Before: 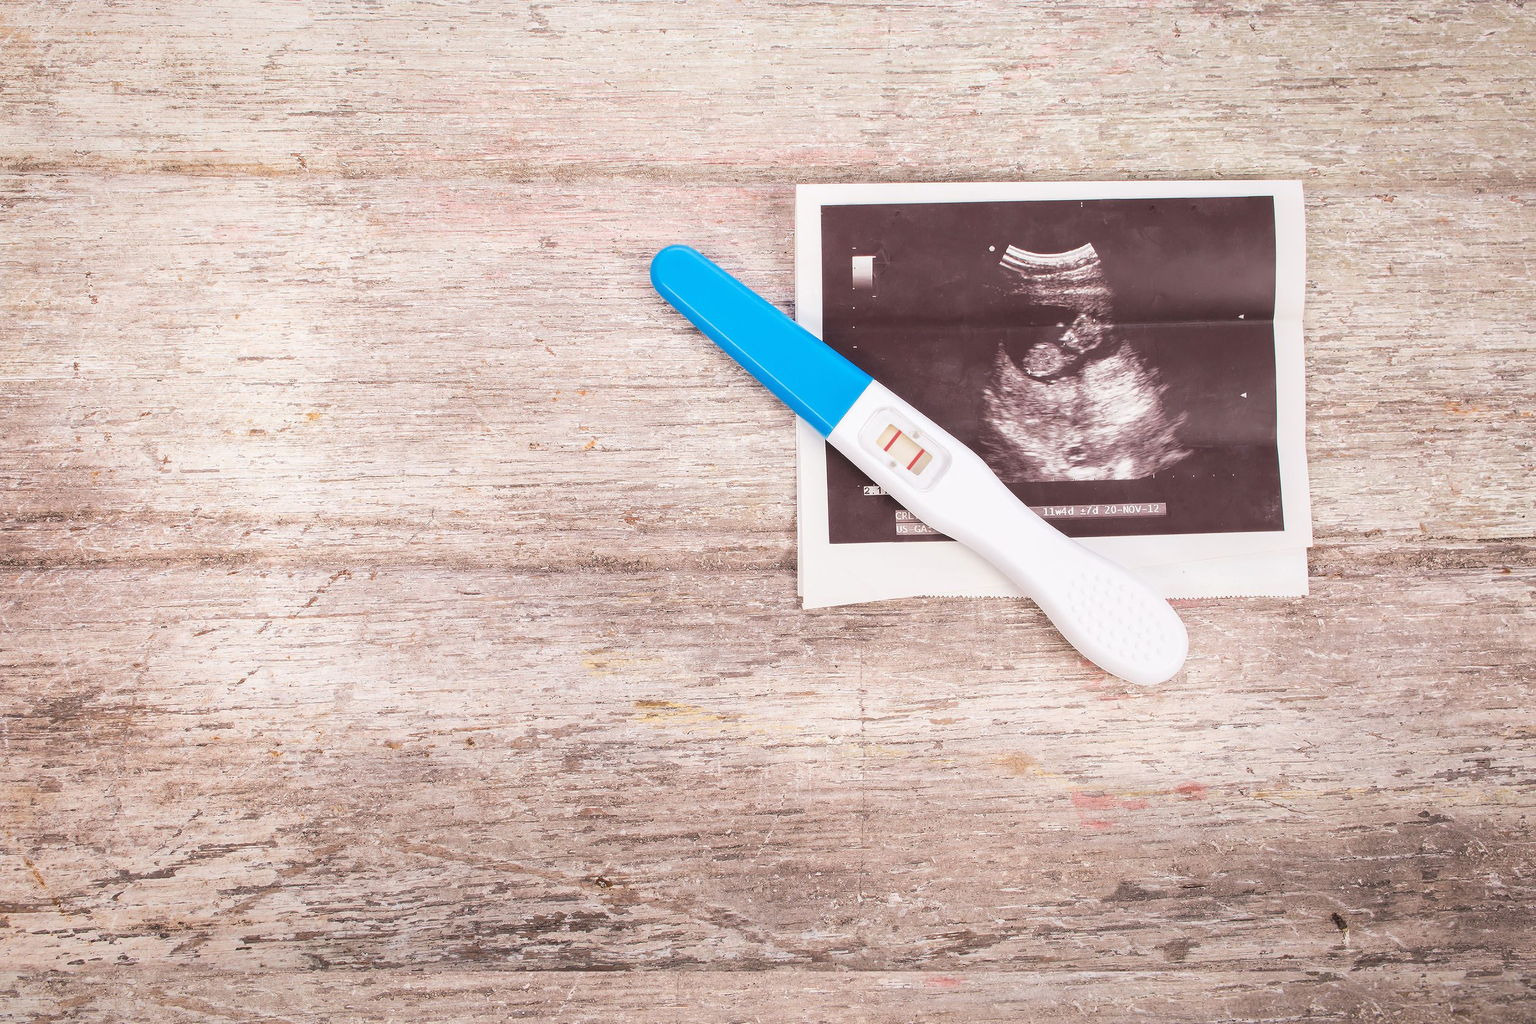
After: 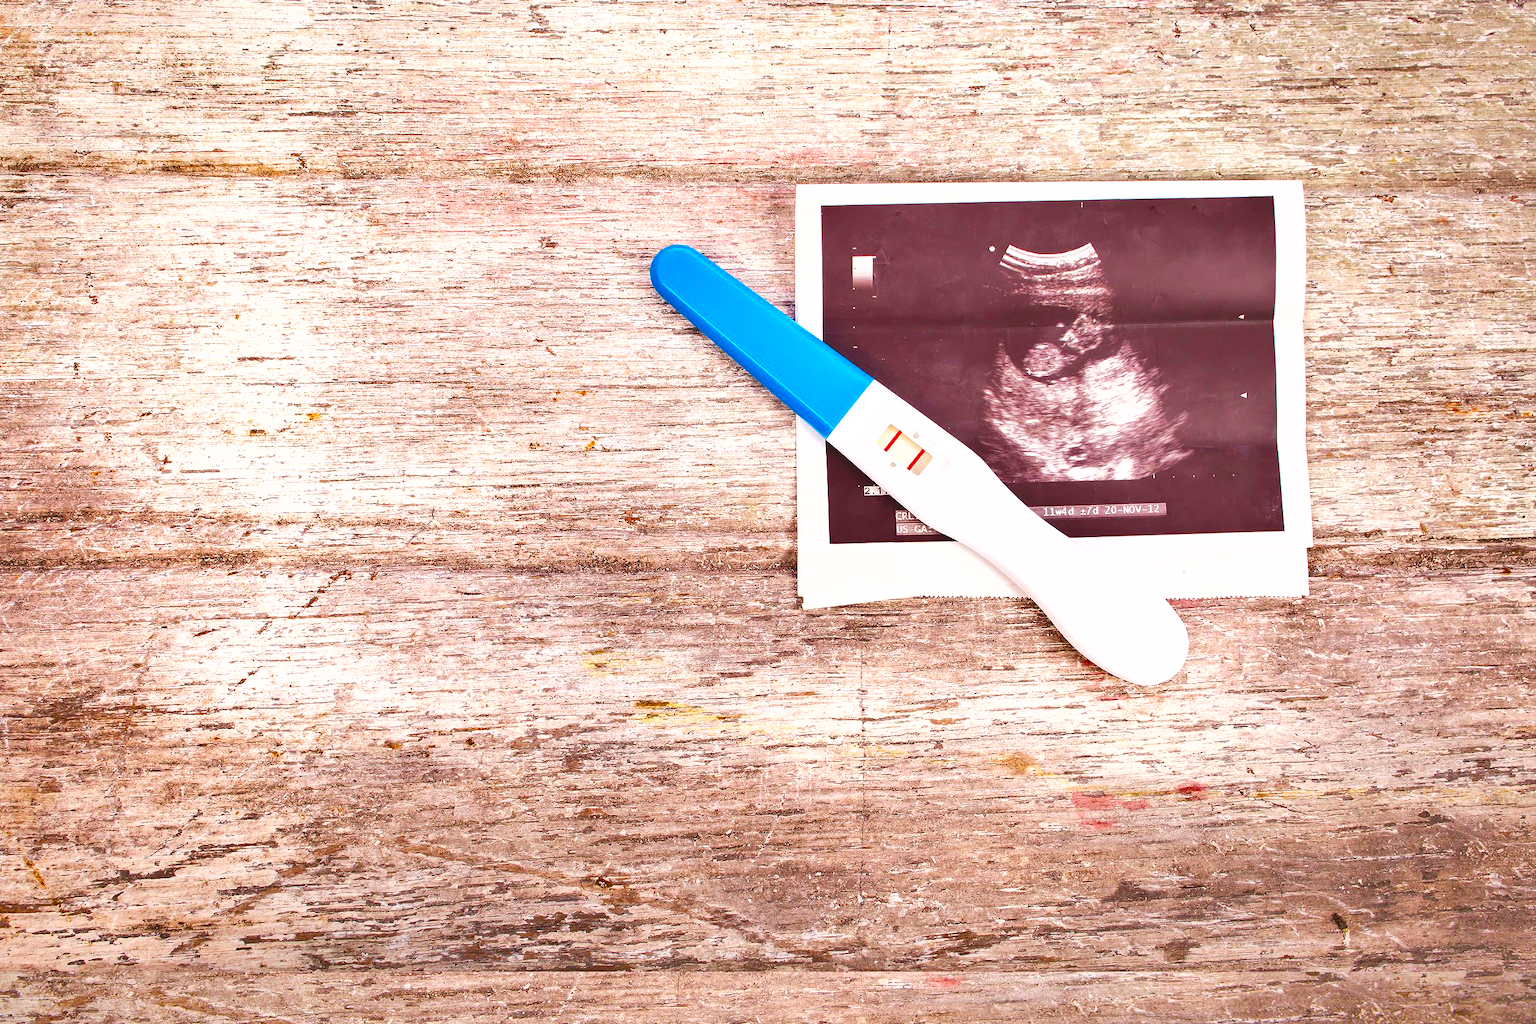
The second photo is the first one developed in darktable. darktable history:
color balance rgb: linear chroma grading › shadows 10%, linear chroma grading › highlights 10%, linear chroma grading › global chroma 15%, linear chroma grading › mid-tones 15%, perceptual saturation grading › global saturation 40%, perceptual saturation grading › highlights -25%, perceptual saturation grading › mid-tones 35%, perceptual saturation grading › shadows 35%, perceptual brilliance grading › global brilliance 11.29%, global vibrance 11.29%
shadows and highlights: shadows 40, highlights -54, highlights color adjustment 46%, low approximation 0.01, soften with gaussian
